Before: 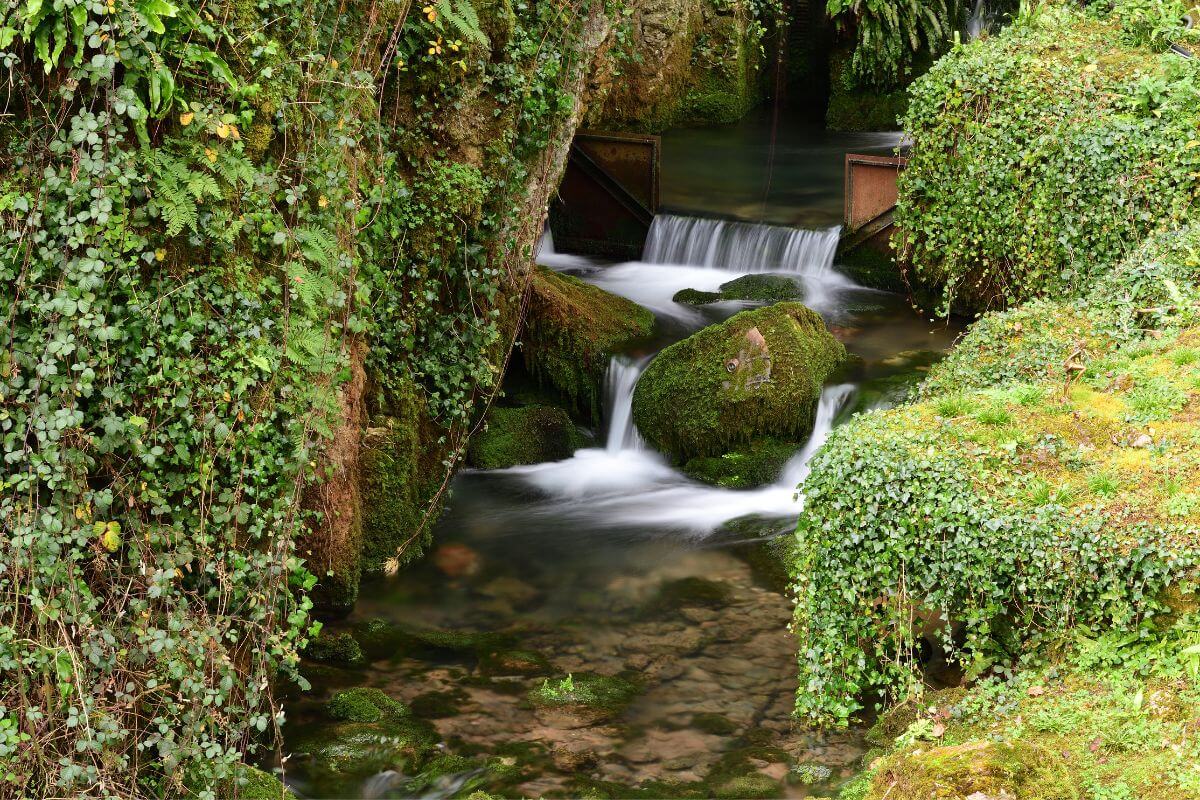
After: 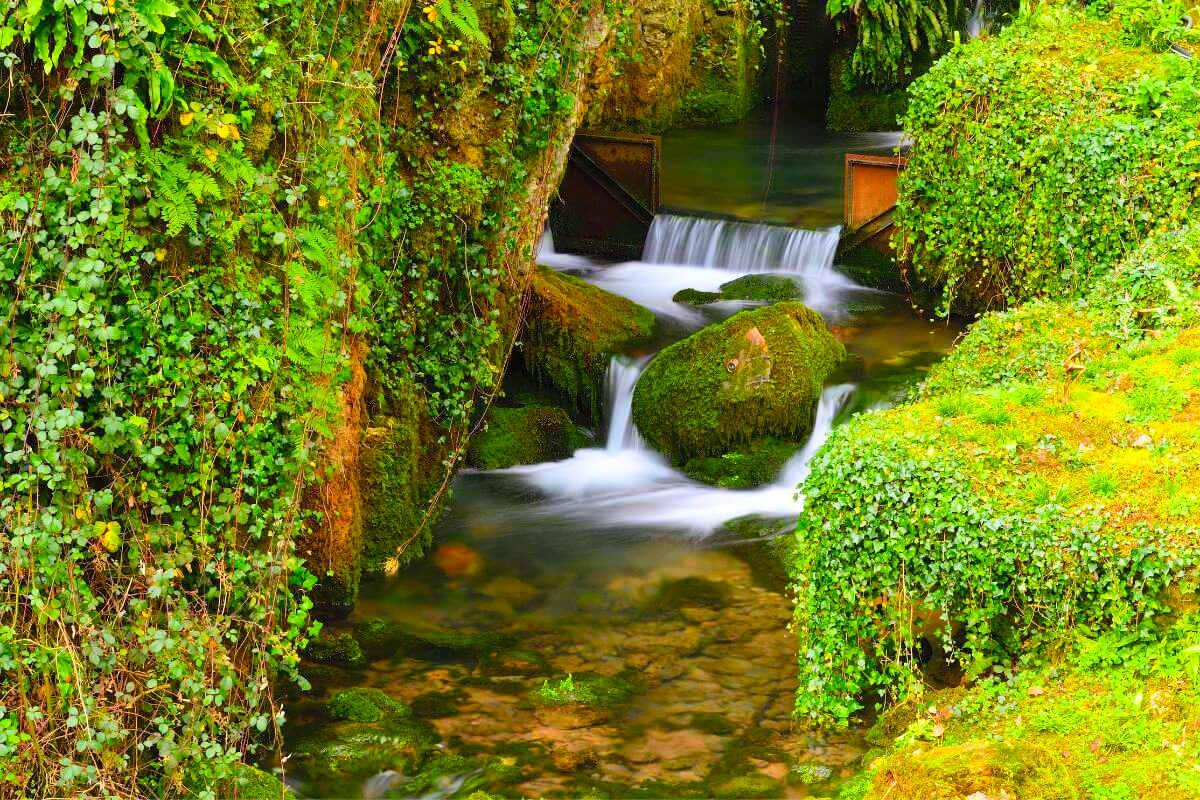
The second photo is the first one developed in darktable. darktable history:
contrast brightness saturation: contrast 0.068, brightness 0.17, saturation 0.418
color balance rgb: linear chroma grading › shadows -39.596%, linear chroma grading › highlights 39.246%, linear chroma grading › global chroma 45.435%, linear chroma grading › mid-tones -29.862%, perceptual saturation grading › global saturation 20%, perceptual saturation grading › highlights -50.335%, perceptual saturation grading › shadows 30.642%, global vibrance 20%
